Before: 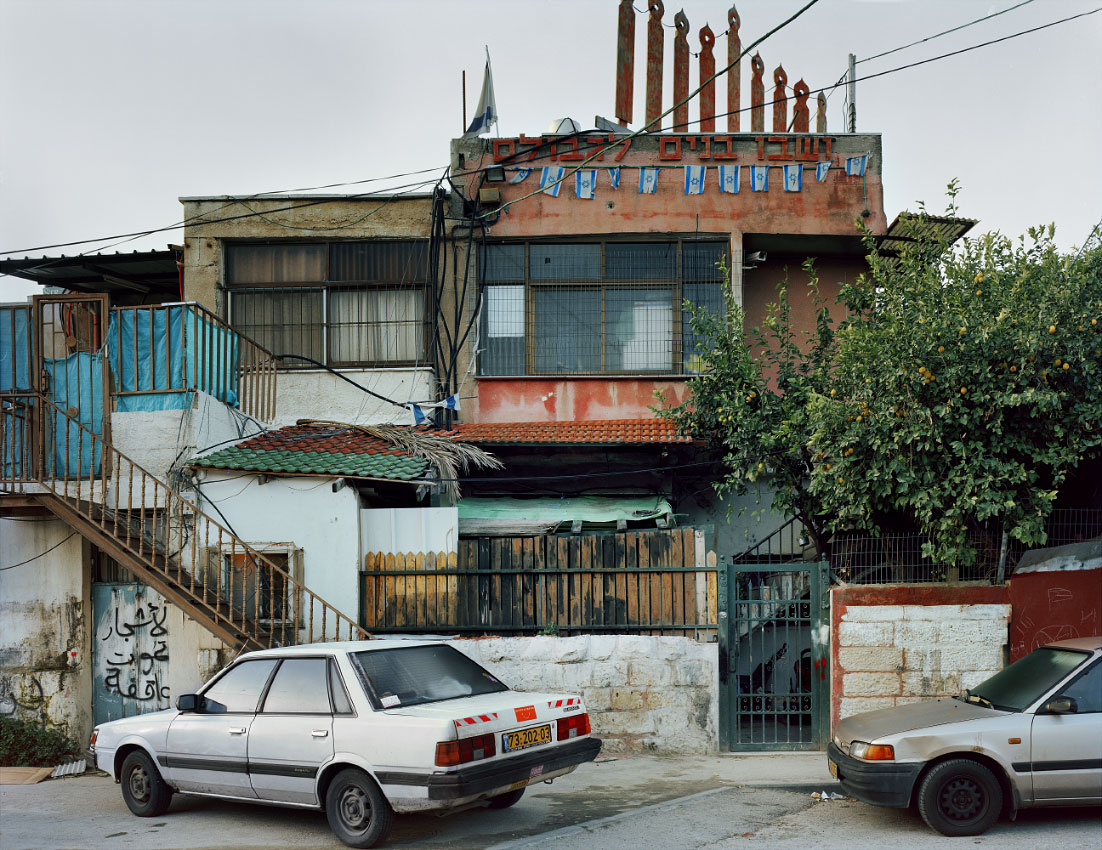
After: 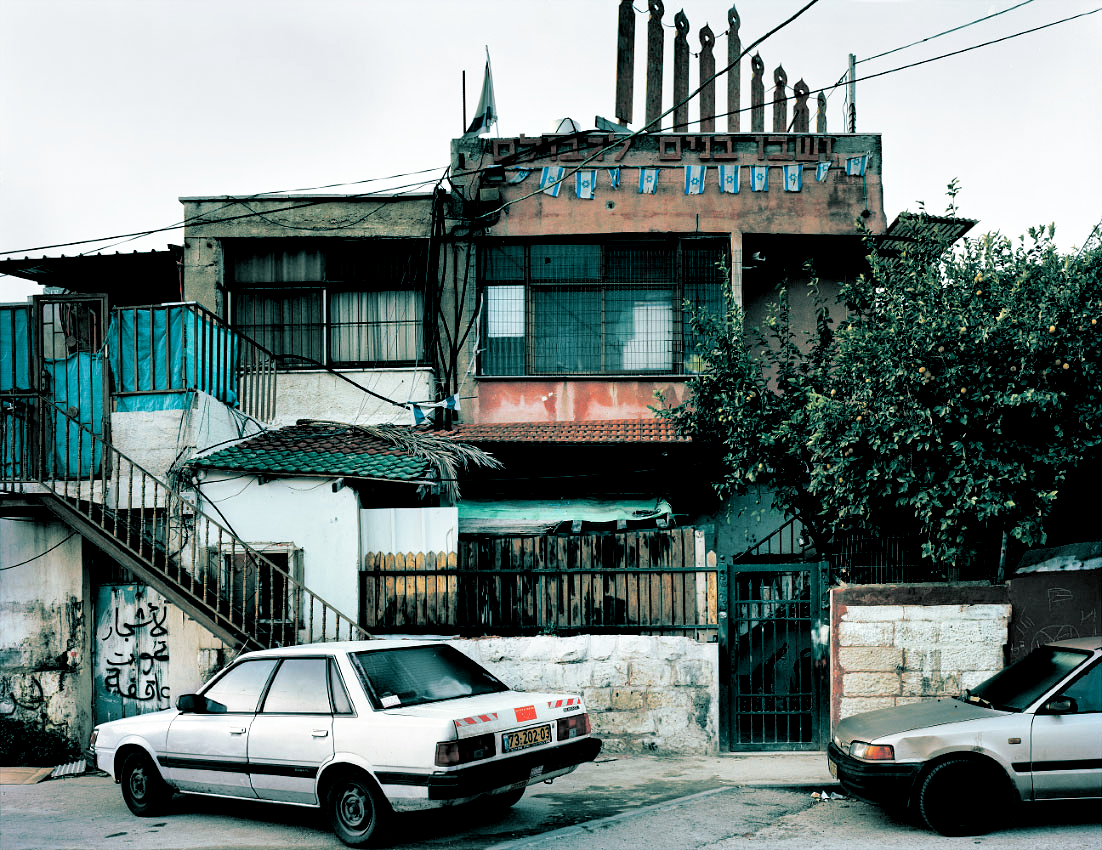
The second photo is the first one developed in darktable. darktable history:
local contrast: highlights 100%, shadows 100%, detail 120%, midtone range 0.2
split-toning: shadows › hue 183.6°, shadows › saturation 0.52, highlights › hue 0°, highlights › saturation 0
filmic rgb: black relative exposure -3.57 EV, white relative exposure 2.29 EV, hardness 3.41
